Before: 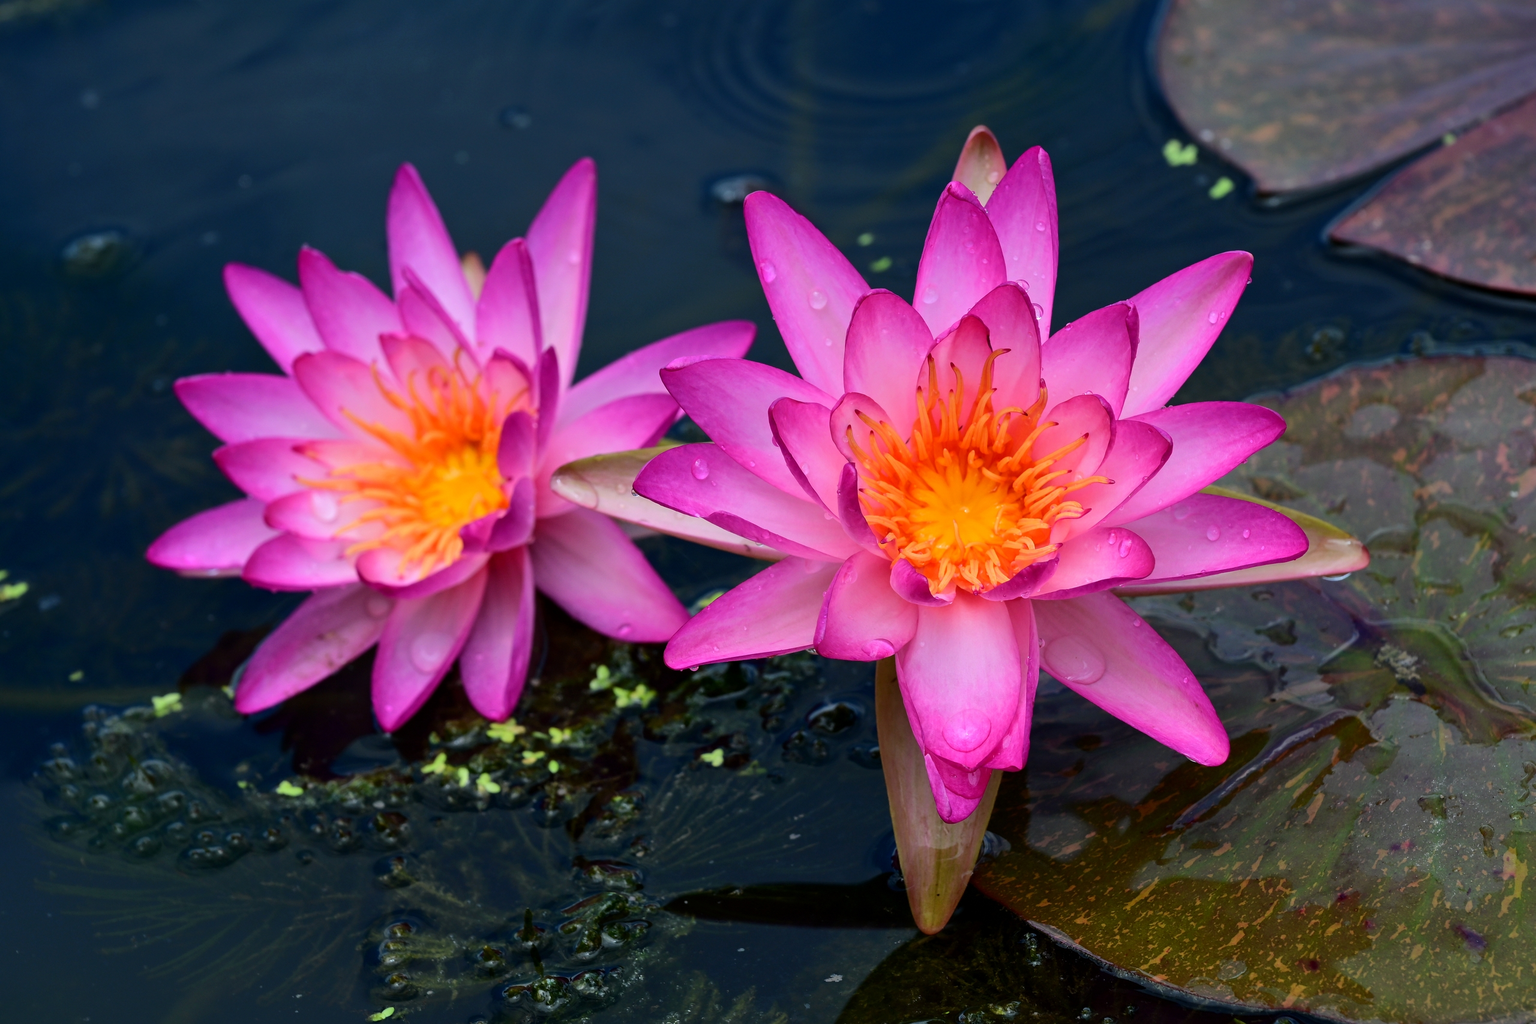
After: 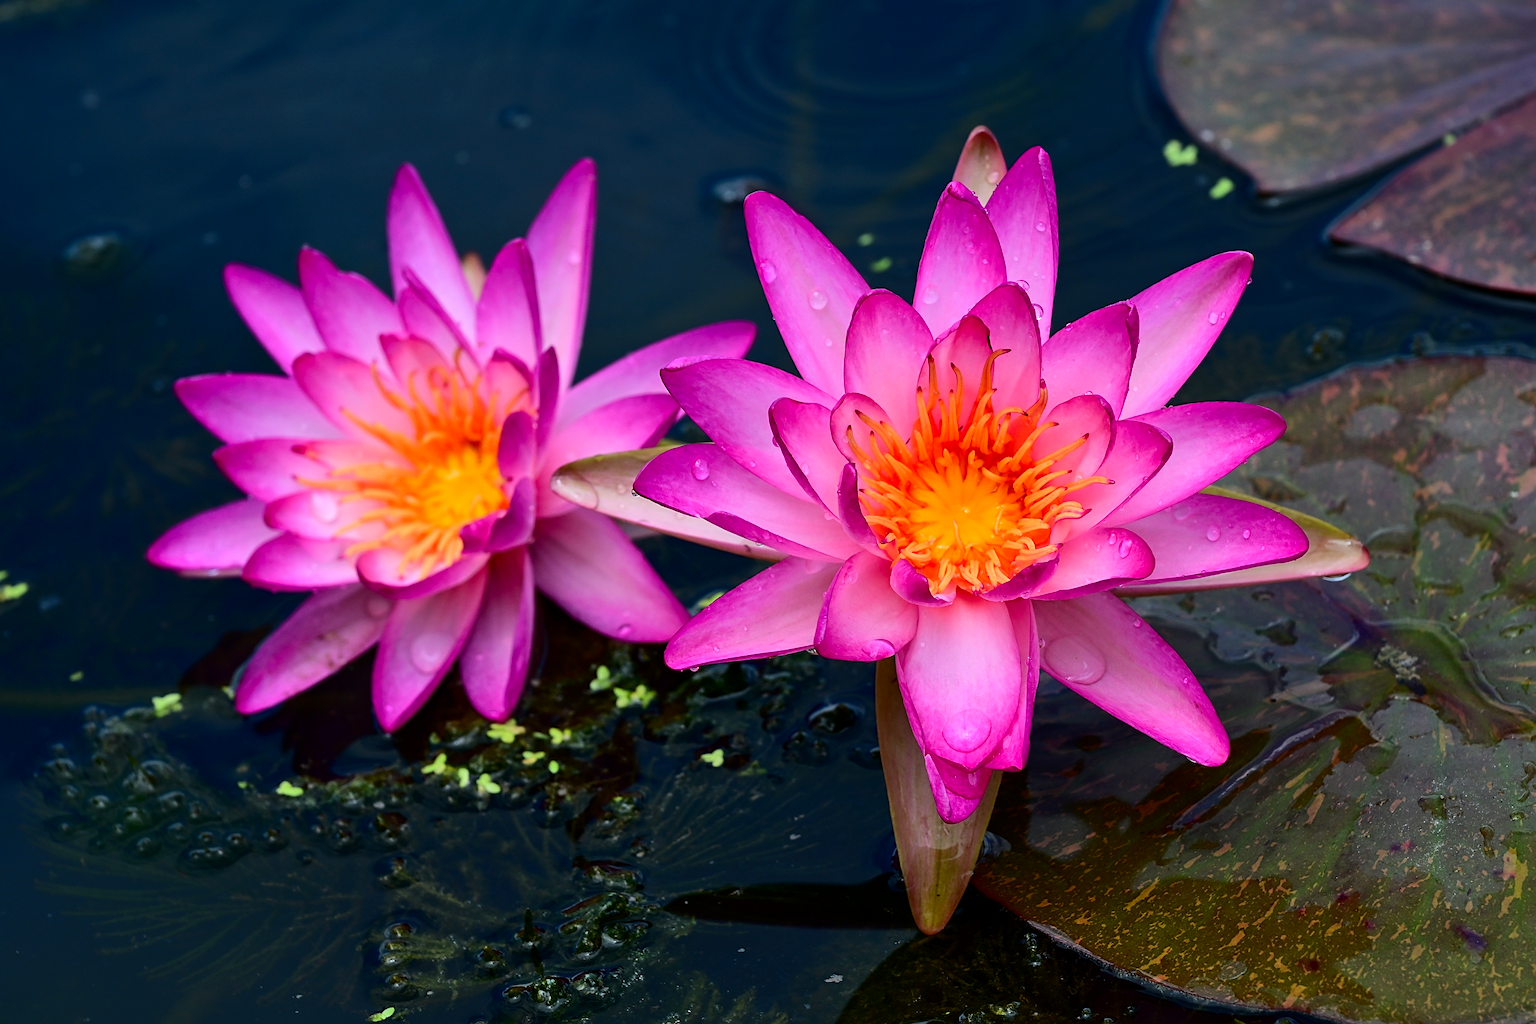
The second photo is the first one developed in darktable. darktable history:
sharpen: amount 0.463
contrast brightness saturation: contrast 0.153, brightness -0.006, saturation 0.103
